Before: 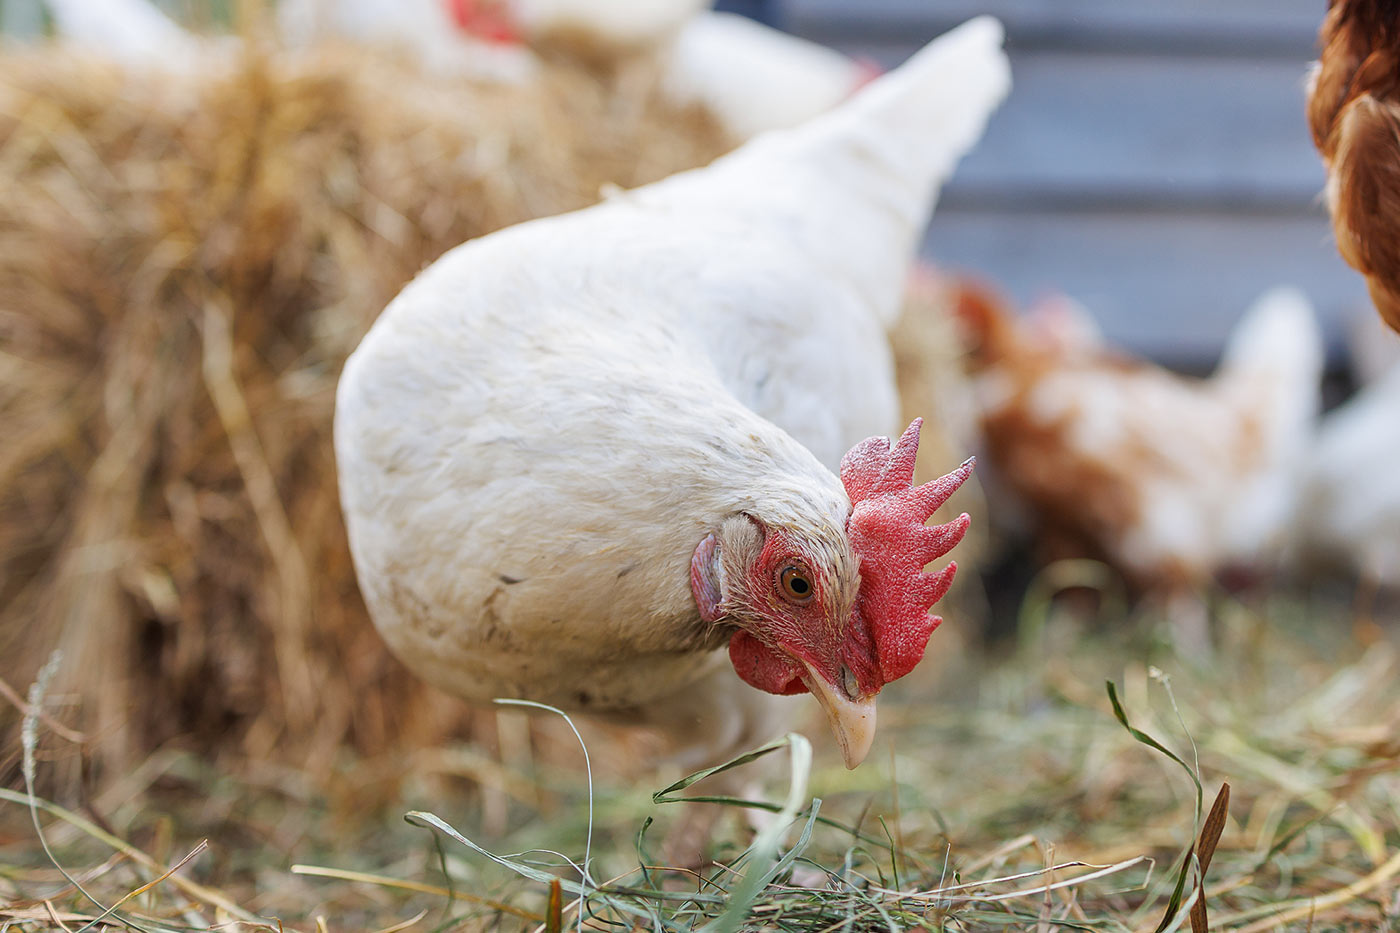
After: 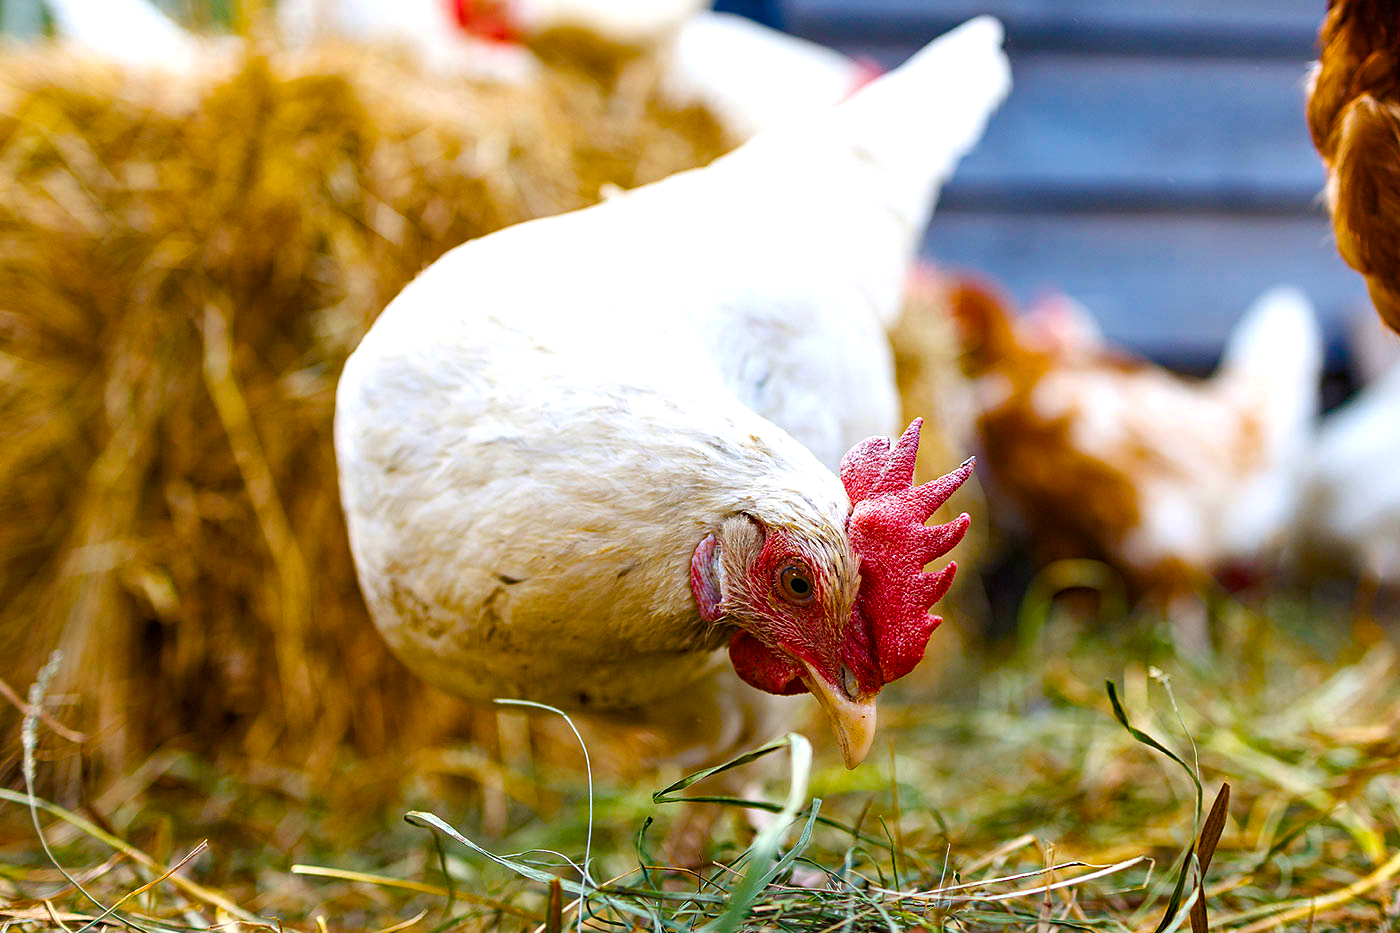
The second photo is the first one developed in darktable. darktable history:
color balance rgb: linear chroma grading › global chroma 9%, perceptual saturation grading › global saturation 36%, perceptual saturation grading › shadows 35%, perceptual brilliance grading › global brilliance 15%, perceptual brilliance grading › shadows -35%, global vibrance 15%
haze removal: strength 0.42, compatibility mode true, adaptive false
